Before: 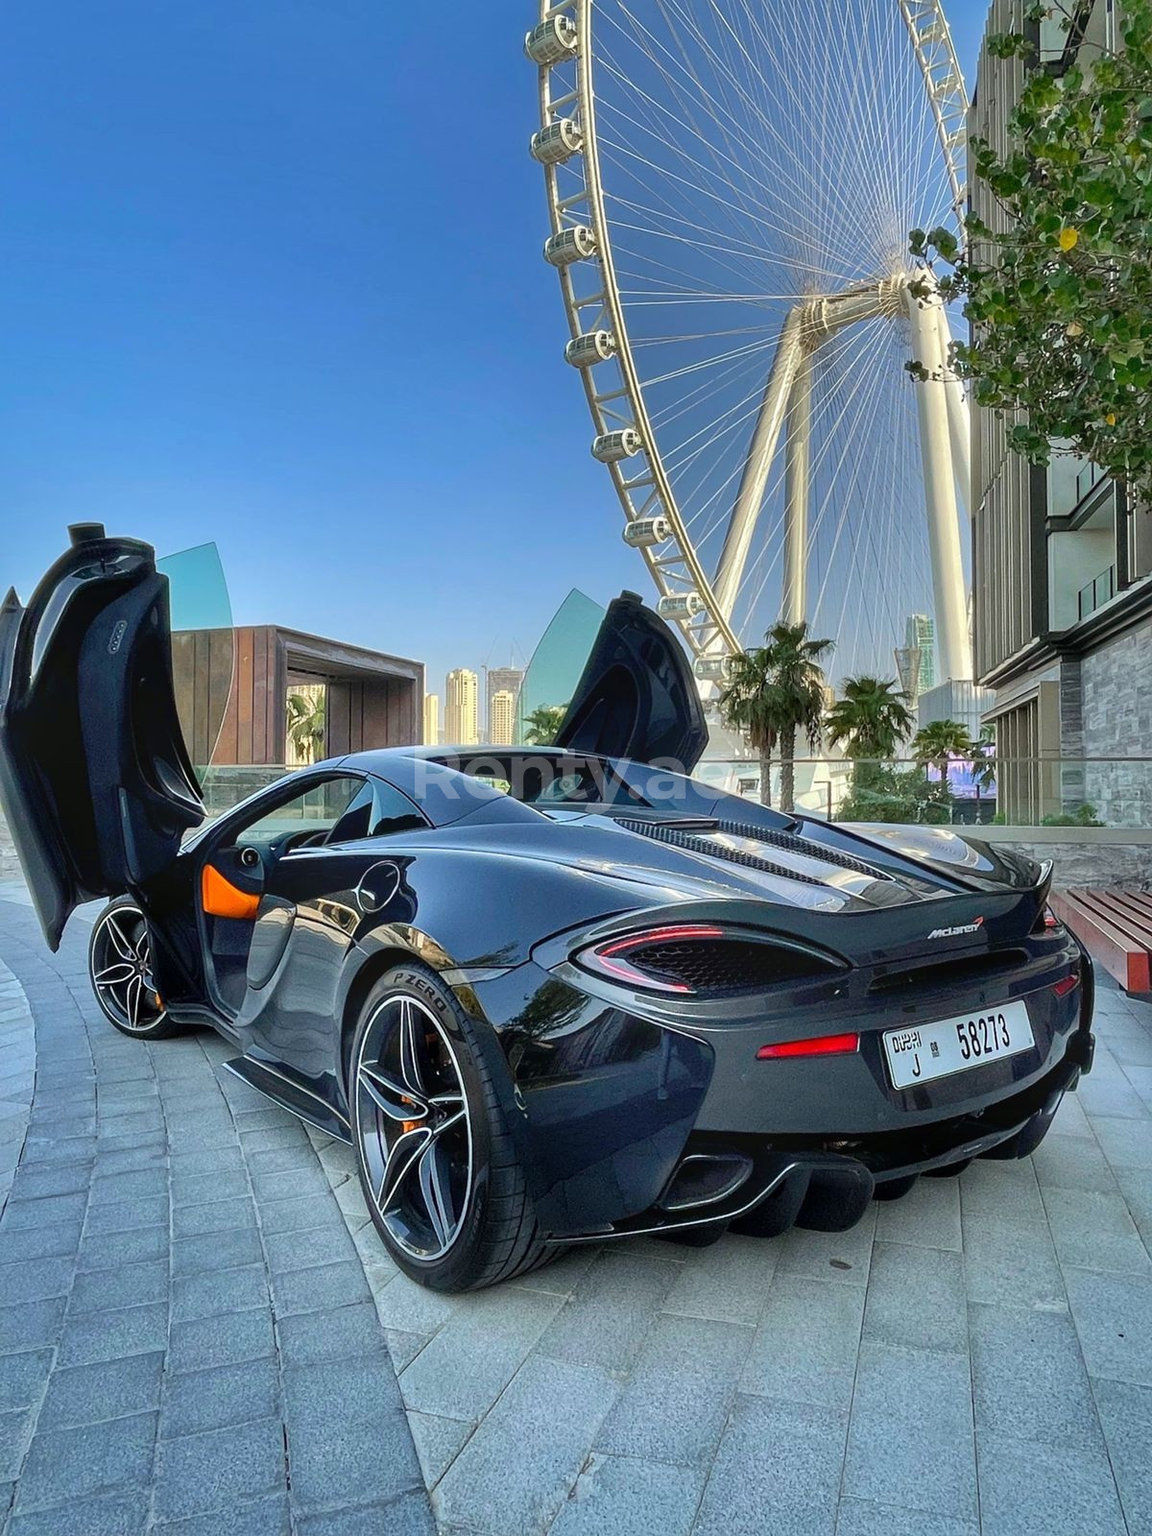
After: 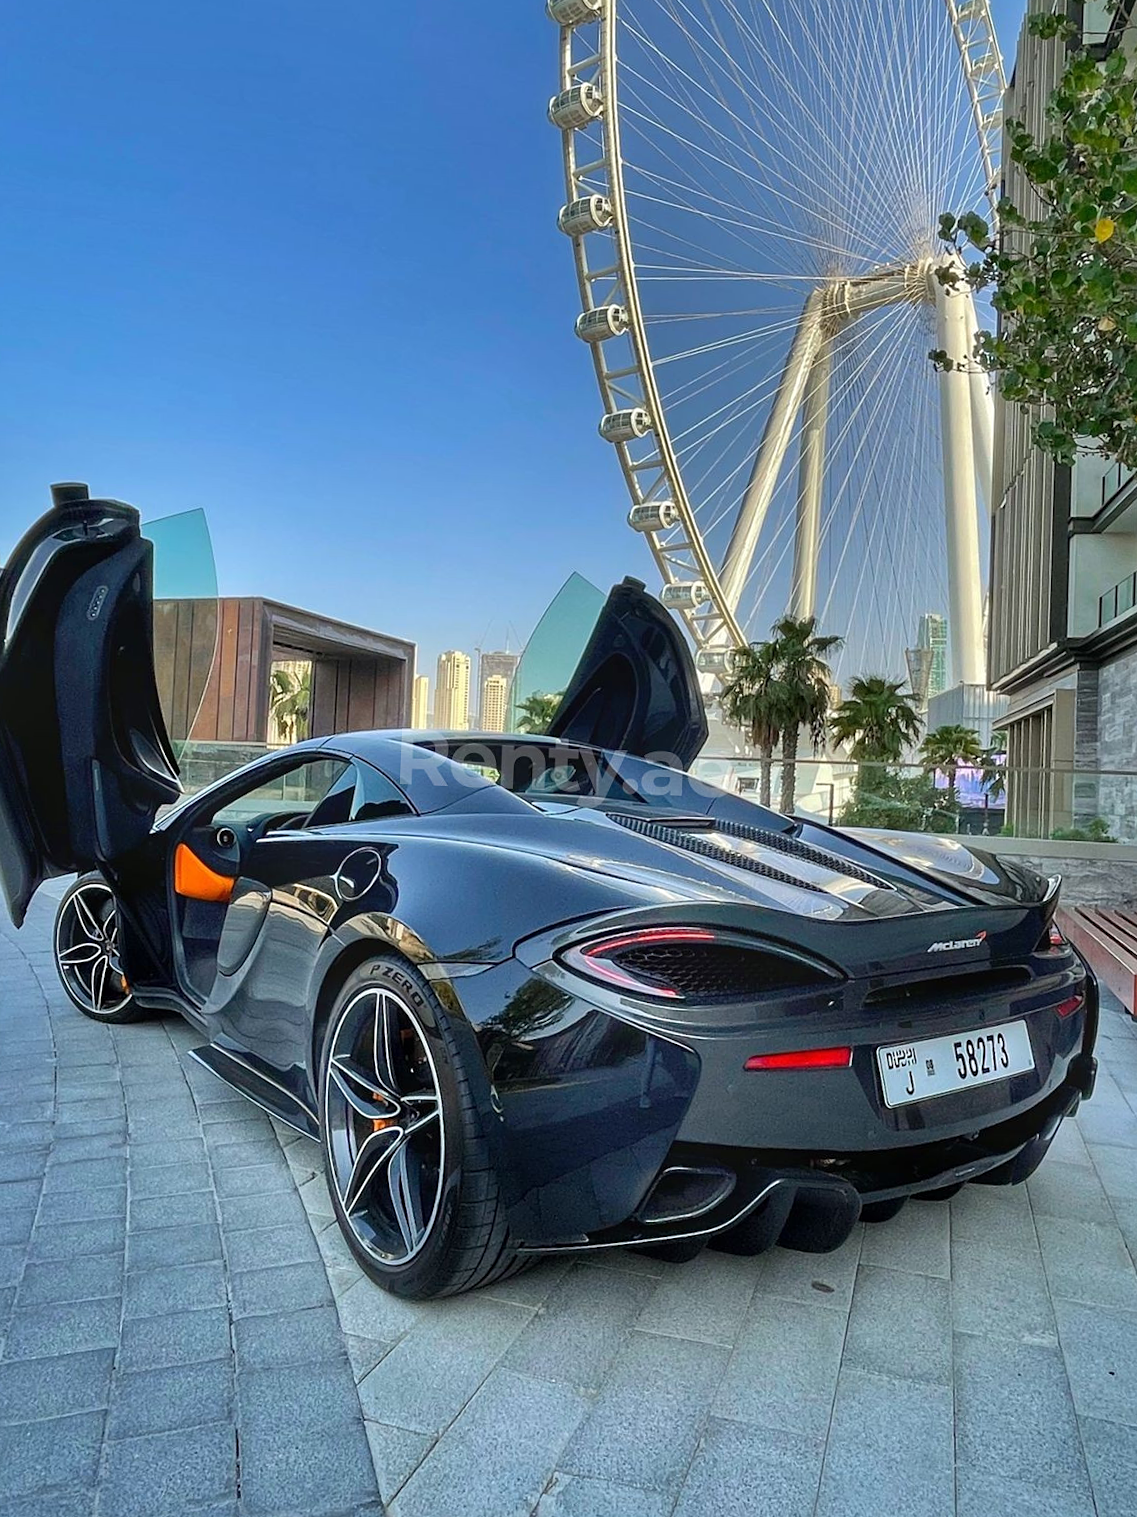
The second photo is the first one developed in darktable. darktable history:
sharpen: amount 0.2
crop and rotate: angle -2.38°
